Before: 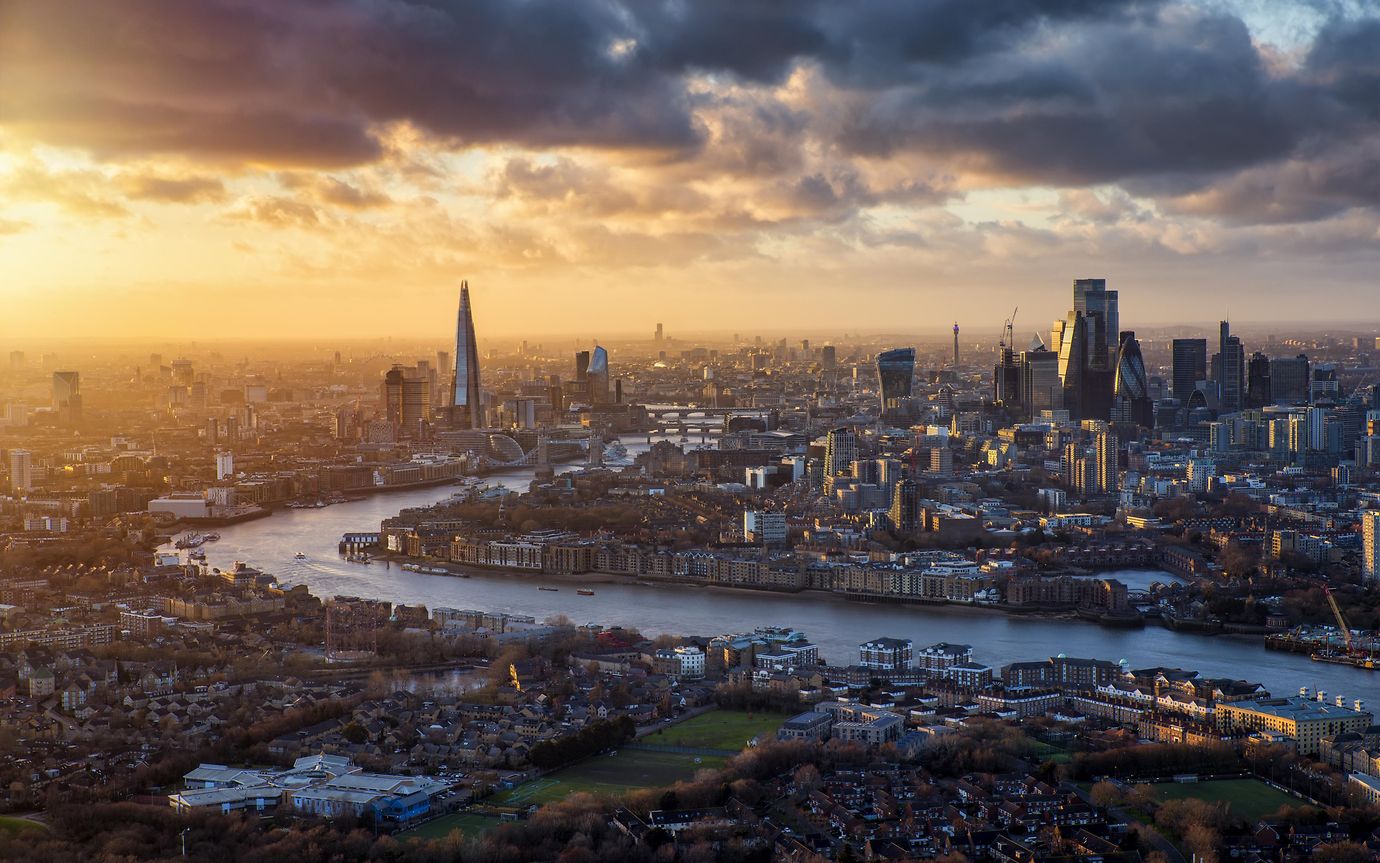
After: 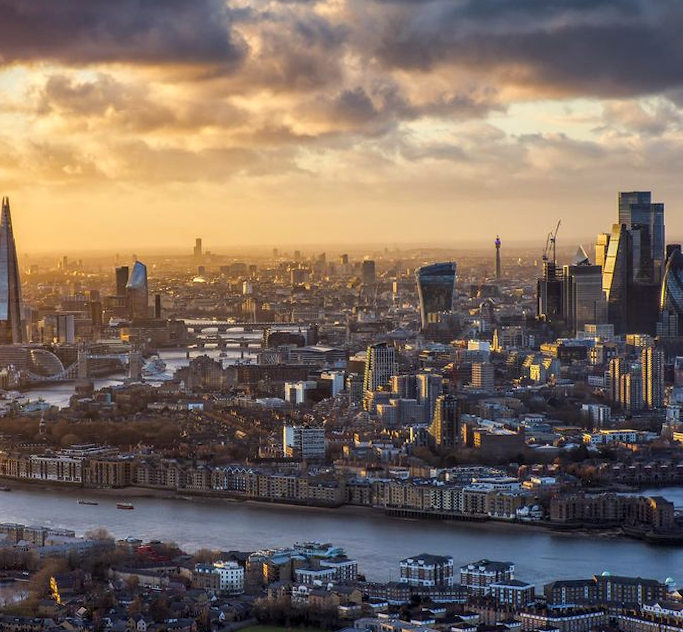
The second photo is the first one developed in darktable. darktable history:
color balance rgb: shadows fall-off 101%, linear chroma grading › mid-tones 7.63%, perceptual saturation grading › mid-tones 11.68%, mask middle-gray fulcrum 22.45%, global vibrance 10.11%, saturation formula JzAzBz (2021)
local contrast: on, module defaults
crop: left 32.075%, top 10.976%, right 18.355%, bottom 17.596%
rotate and perspective: lens shift (horizontal) -0.055, automatic cropping off
color correction: highlights b* 3
